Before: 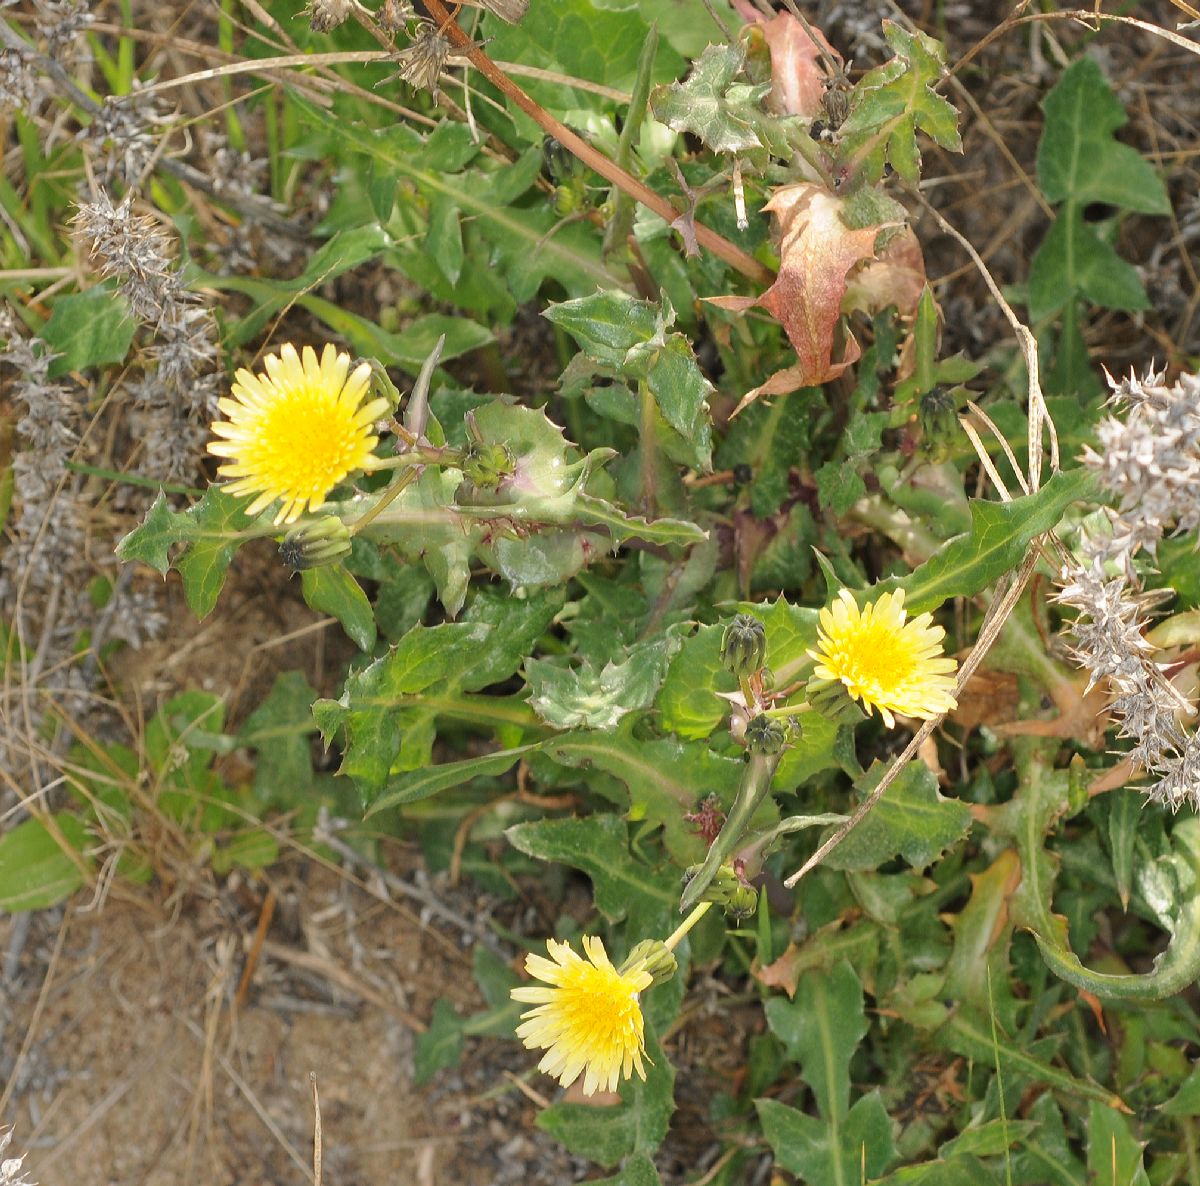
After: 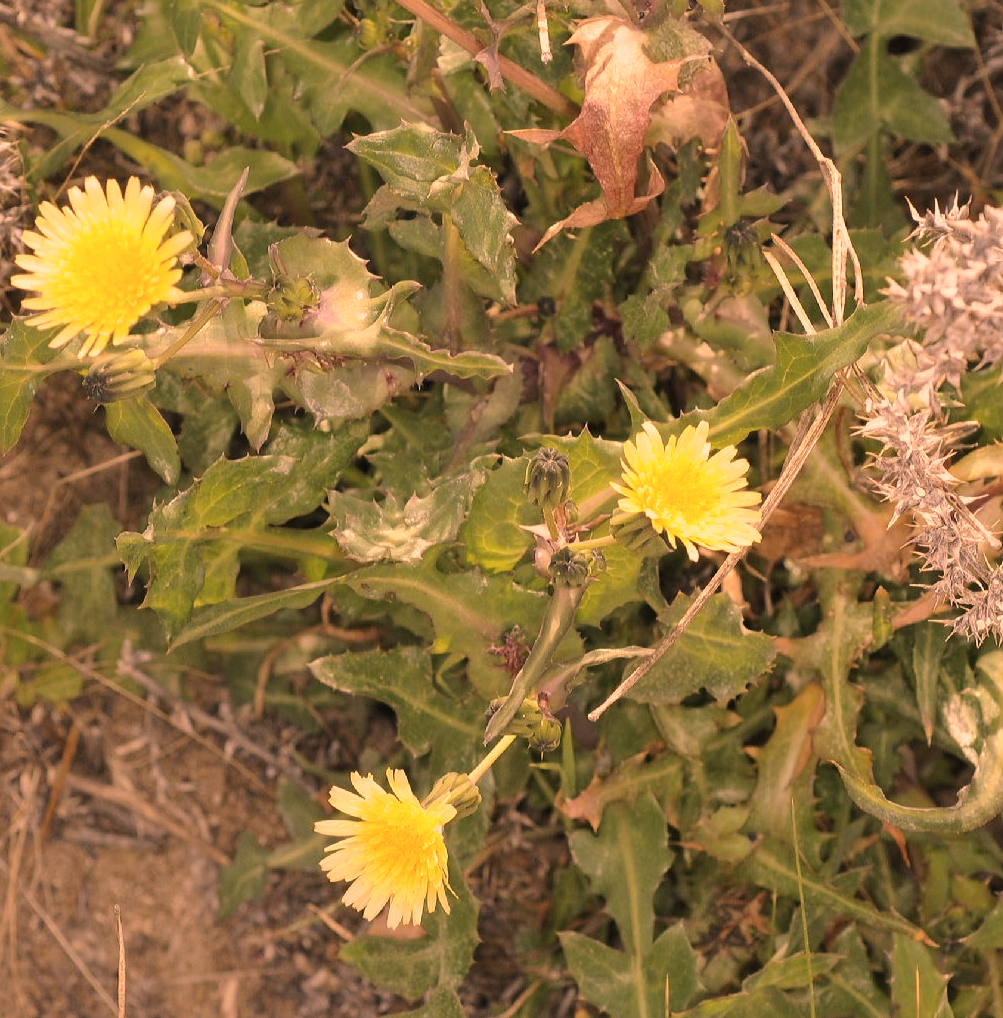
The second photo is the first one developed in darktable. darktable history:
color correction: highlights a* 39.31, highlights b* 39.81, saturation 0.692
shadows and highlights: radius 92.78, shadows -15.78, white point adjustment 0.299, highlights 31.1, compress 48.69%, soften with gaussian
crop: left 16.374%, top 14.112%
